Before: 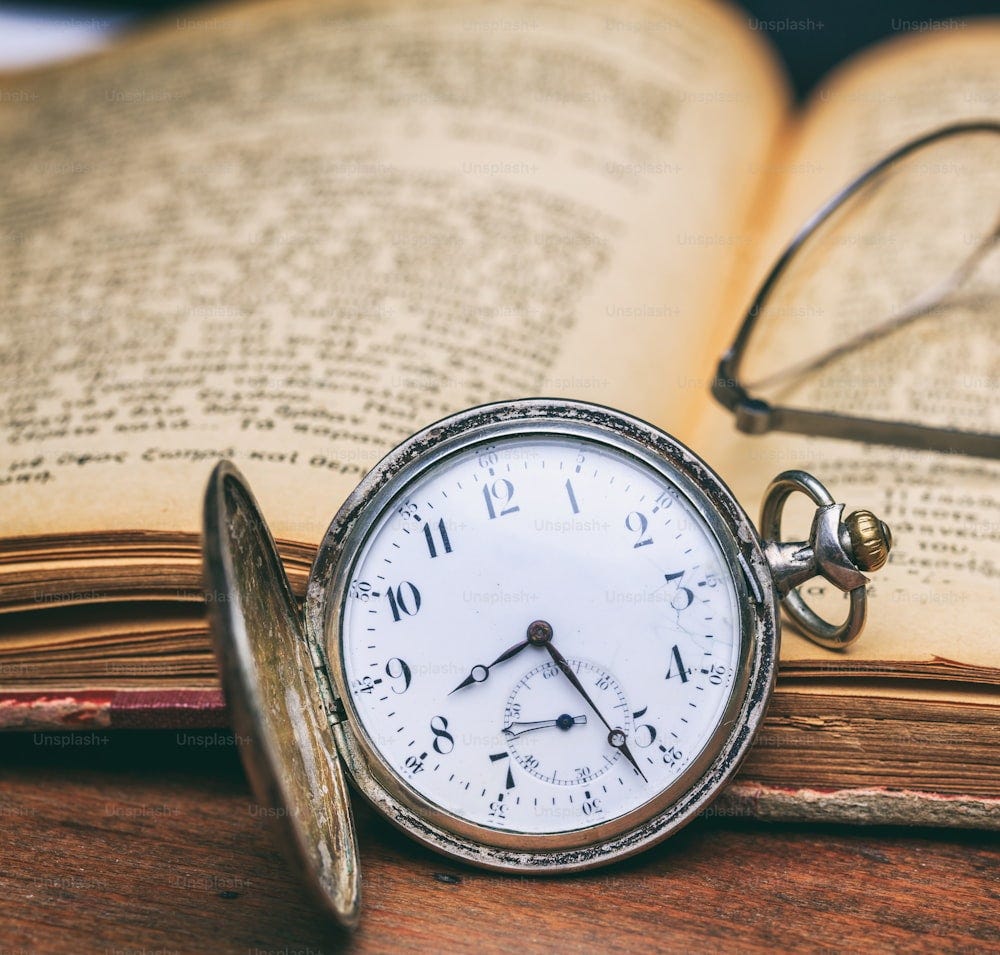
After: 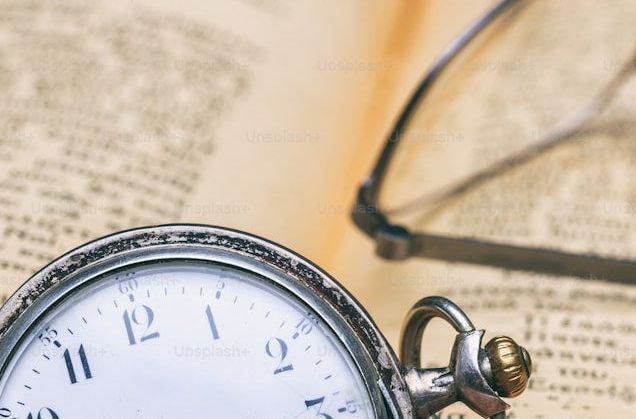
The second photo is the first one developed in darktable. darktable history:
local contrast: mode bilateral grid, contrast 16, coarseness 35, detail 104%, midtone range 0.2
crop: left 36.07%, top 18.248%, right 0.314%, bottom 37.868%
